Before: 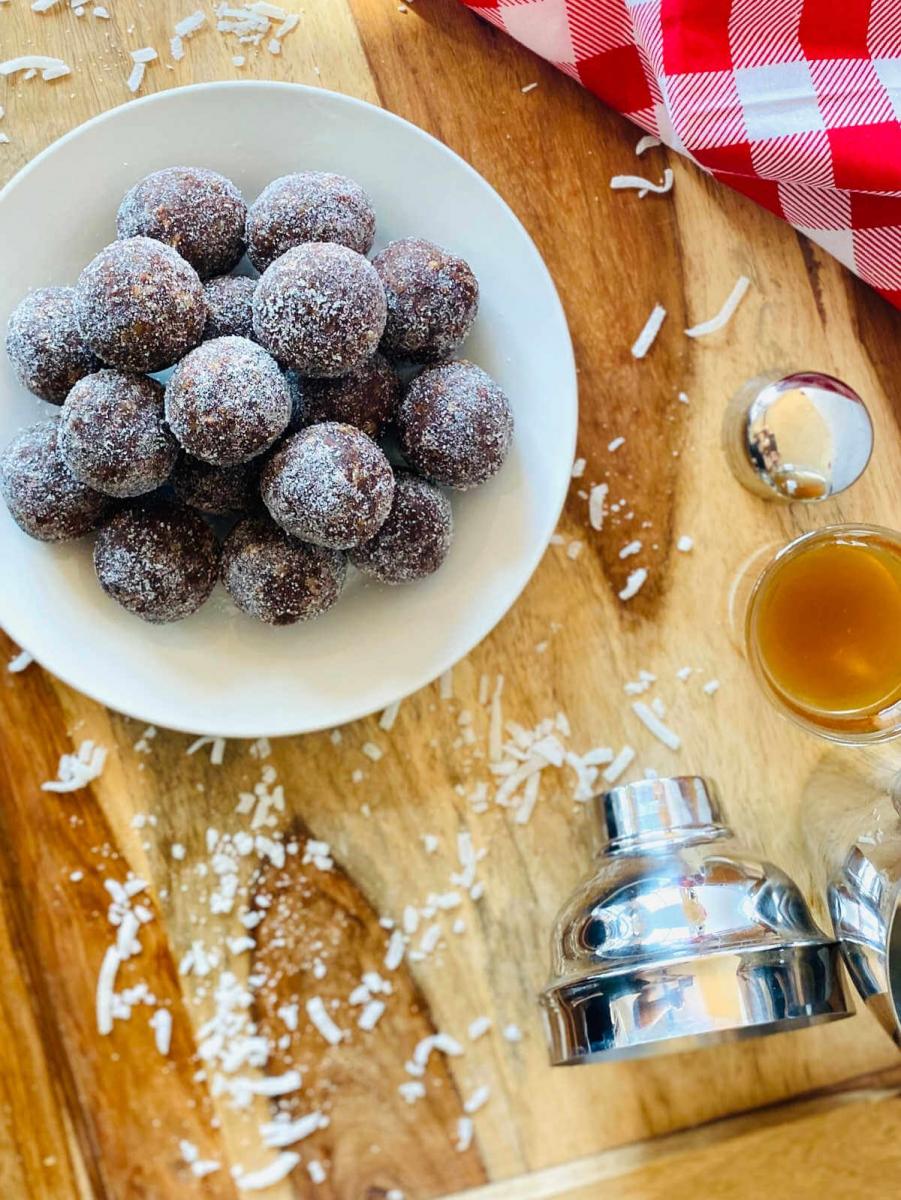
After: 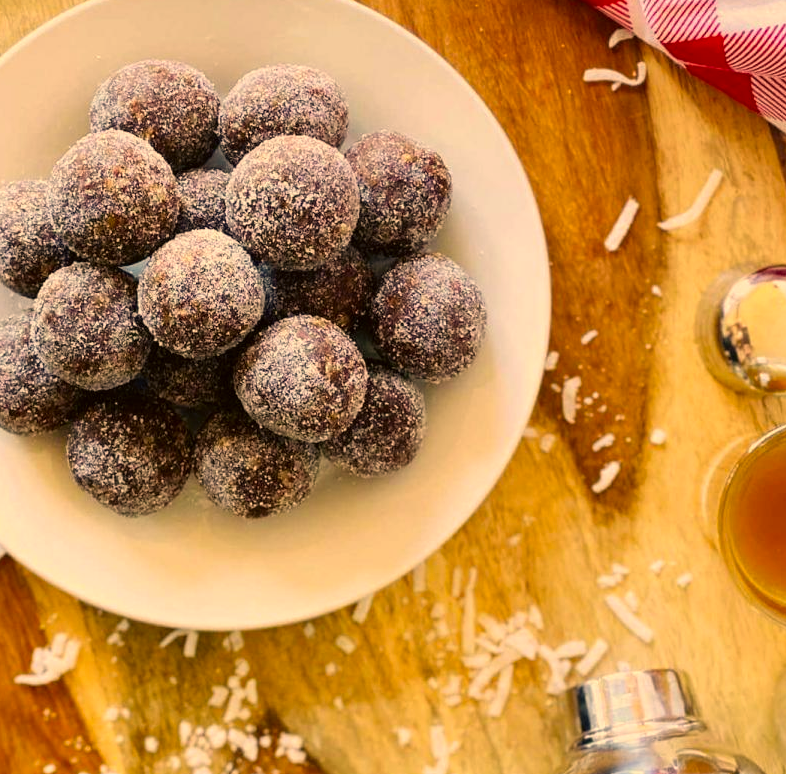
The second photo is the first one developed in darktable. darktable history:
crop: left 3.015%, top 8.969%, right 9.647%, bottom 26.457%
color correction: highlights a* 17.94, highlights b* 35.39, shadows a* 1.48, shadows b* 6.42, saturation 1.01
